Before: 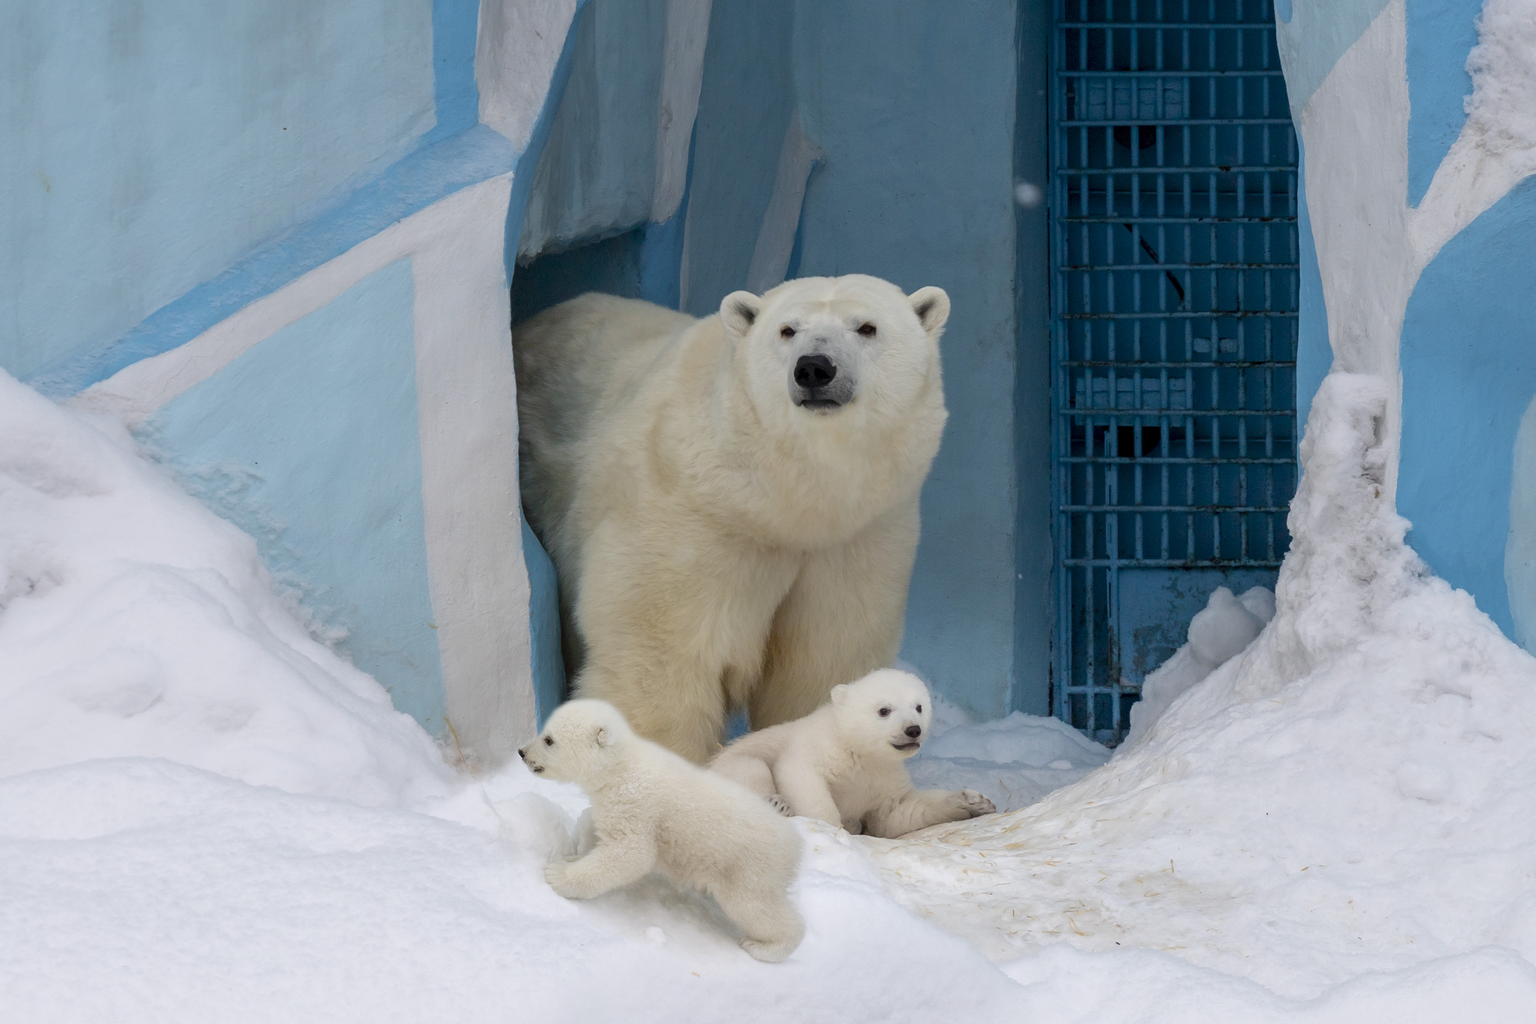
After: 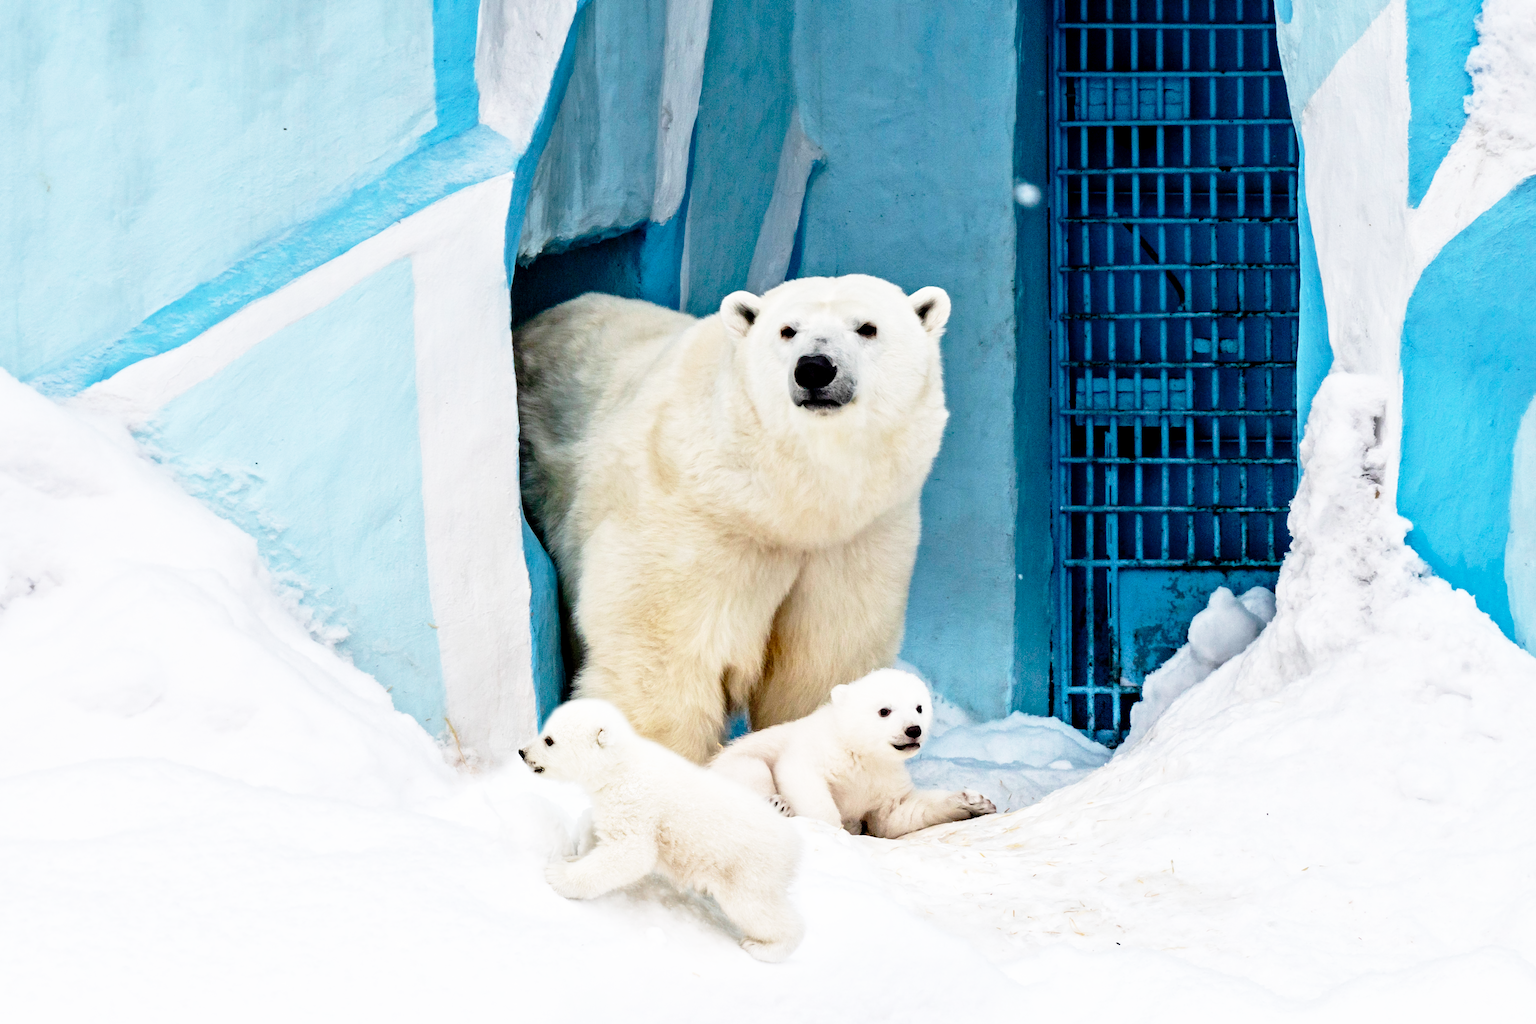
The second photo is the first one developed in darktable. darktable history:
base curve: curves: ch0 [(0, 0) (0.012, 0.01) (0.073, 0.168) (0.31, 0.711) (0.645, 0.957) (1, 1)], preserve colors none
contrast equalizer: y [[0.511, 0.558, 0.631, 0.632, 0.559, 0.512], [0.5 ×6], [0.507, 0.559, 0.627, 0.644, 0.647, 0.647], [0 ×6], [0 ×6]]
